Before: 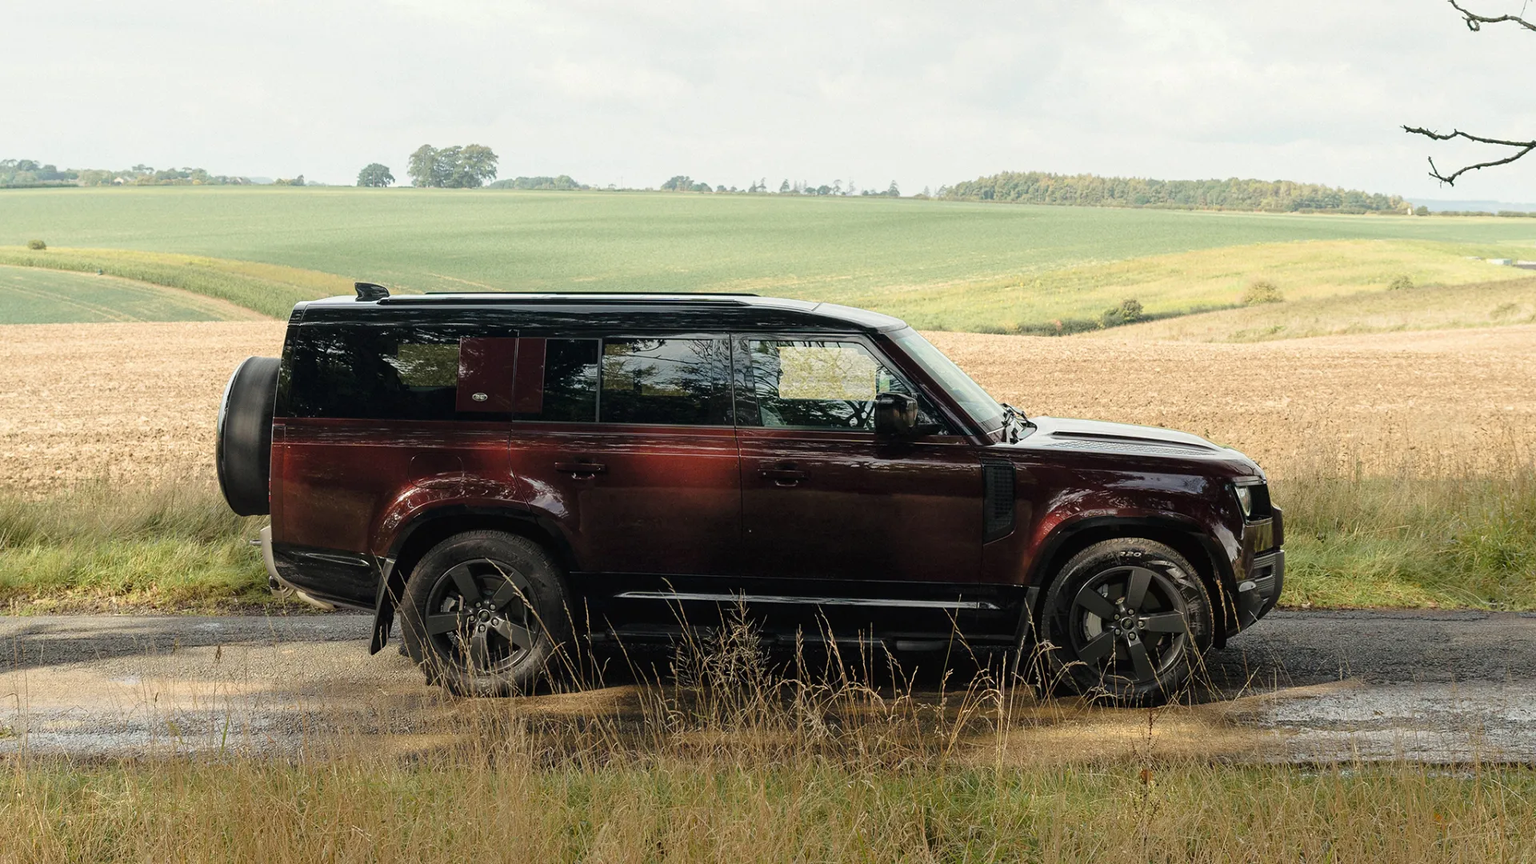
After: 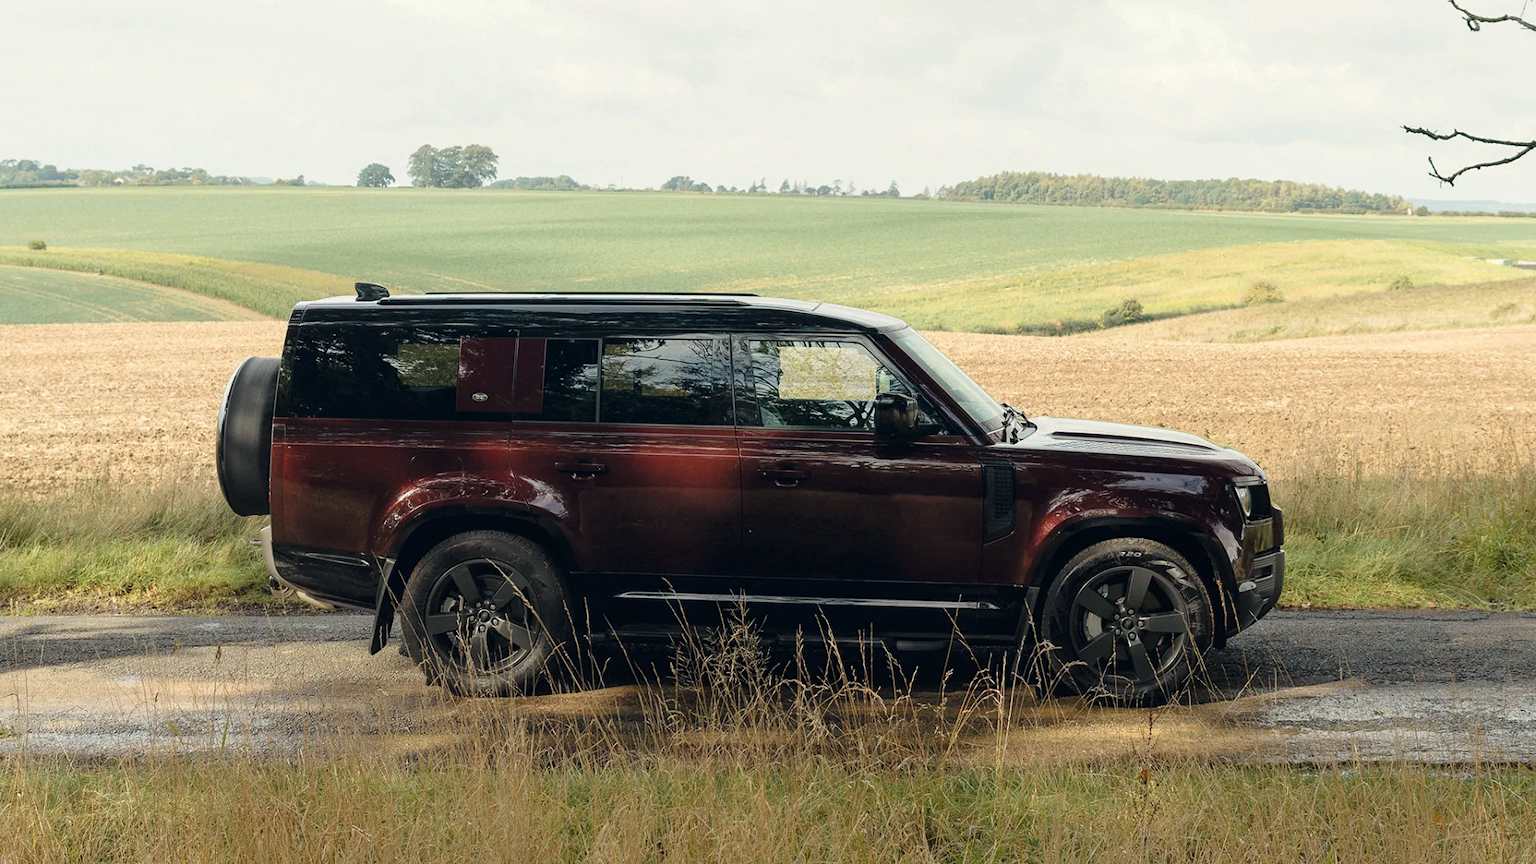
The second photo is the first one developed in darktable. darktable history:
color correction: highlights a* 0.191, highlights b* 2.66, shadows a* -0.873, shadows b* -4.2
